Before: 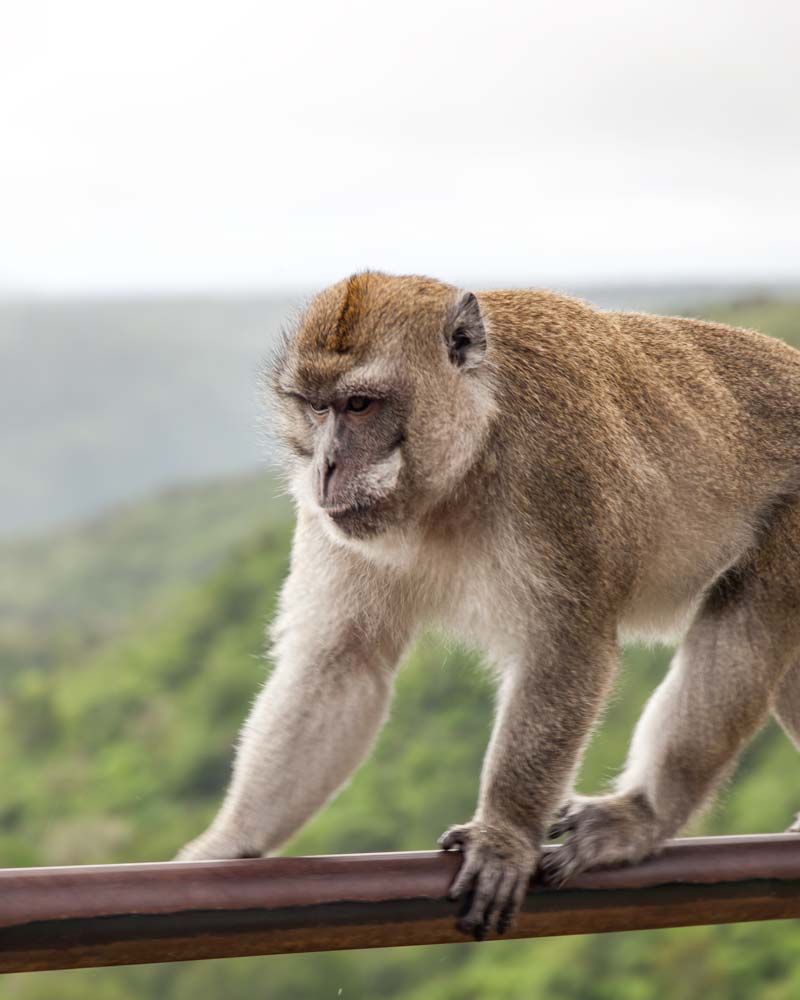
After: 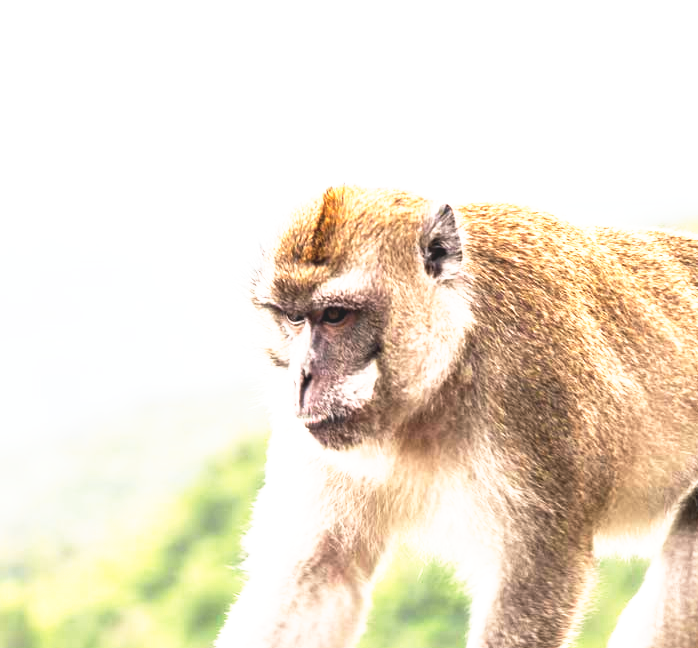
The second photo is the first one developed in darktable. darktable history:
crop: left 3.064%, top 8.91%, right 9.636%, bottom 26.239%
exposure: black level correction 0, exposure 0.894 EV, compensate exposure bias true, compensate highlight preservation false
tone curve: curves: ch0 [(0, 0) (0.003, 0.116) (0.011, 0.116) (0.025, 0.113) (0.044, 0.114) (0.069, 0.118) (0.1, 0.137) (0.136, 0.171) (0.177, 0.213) (0.224, 0.259) (0.277, 0.316) (0.335, 0.381) (0.399, 0.458) (0.468, 0.548) (0.543, 0.654) (0.623, 0.775) (0.709, 0.895) (0.801, 0.972) (0.898, 0.991) (1, 1)], preserve colors none
